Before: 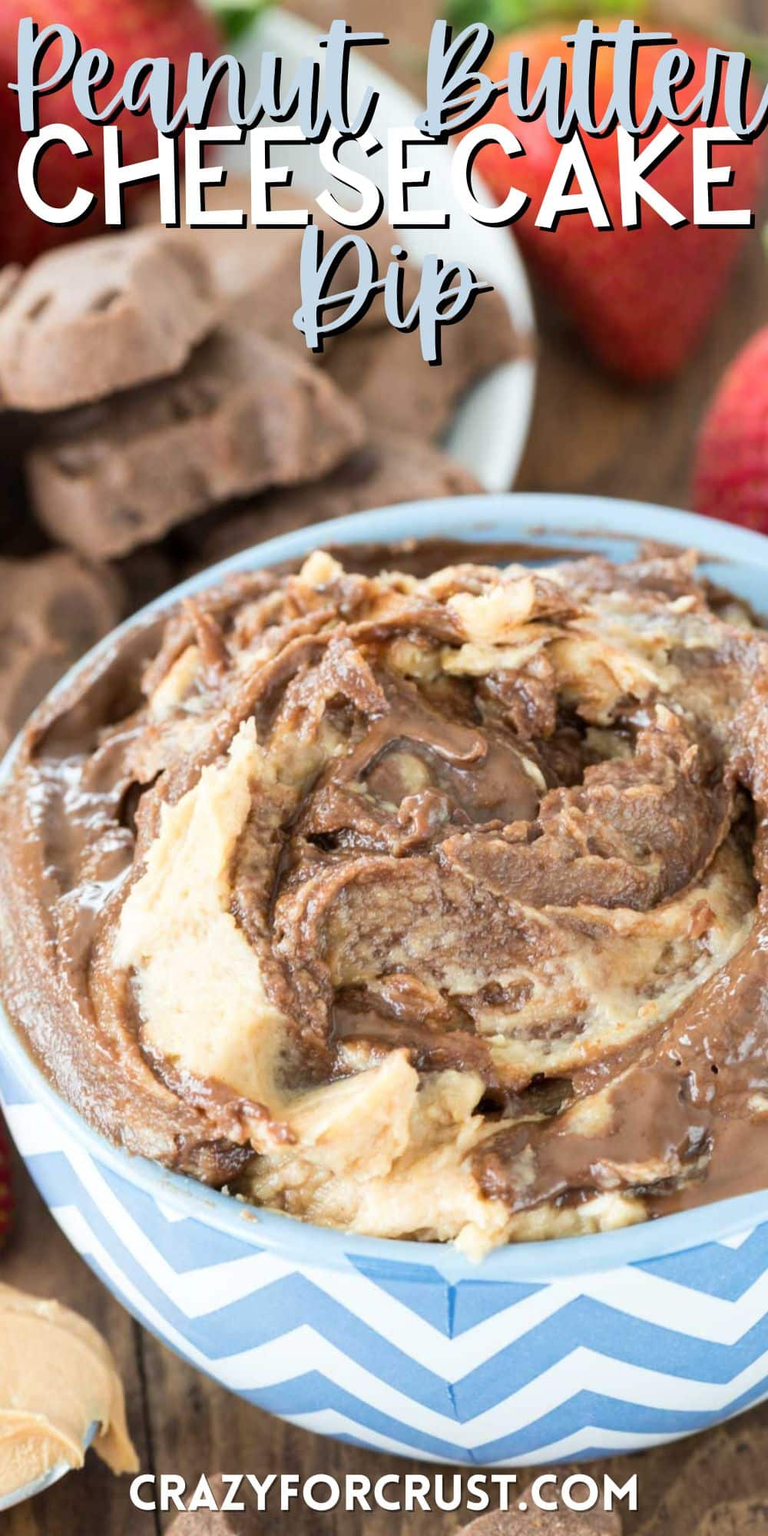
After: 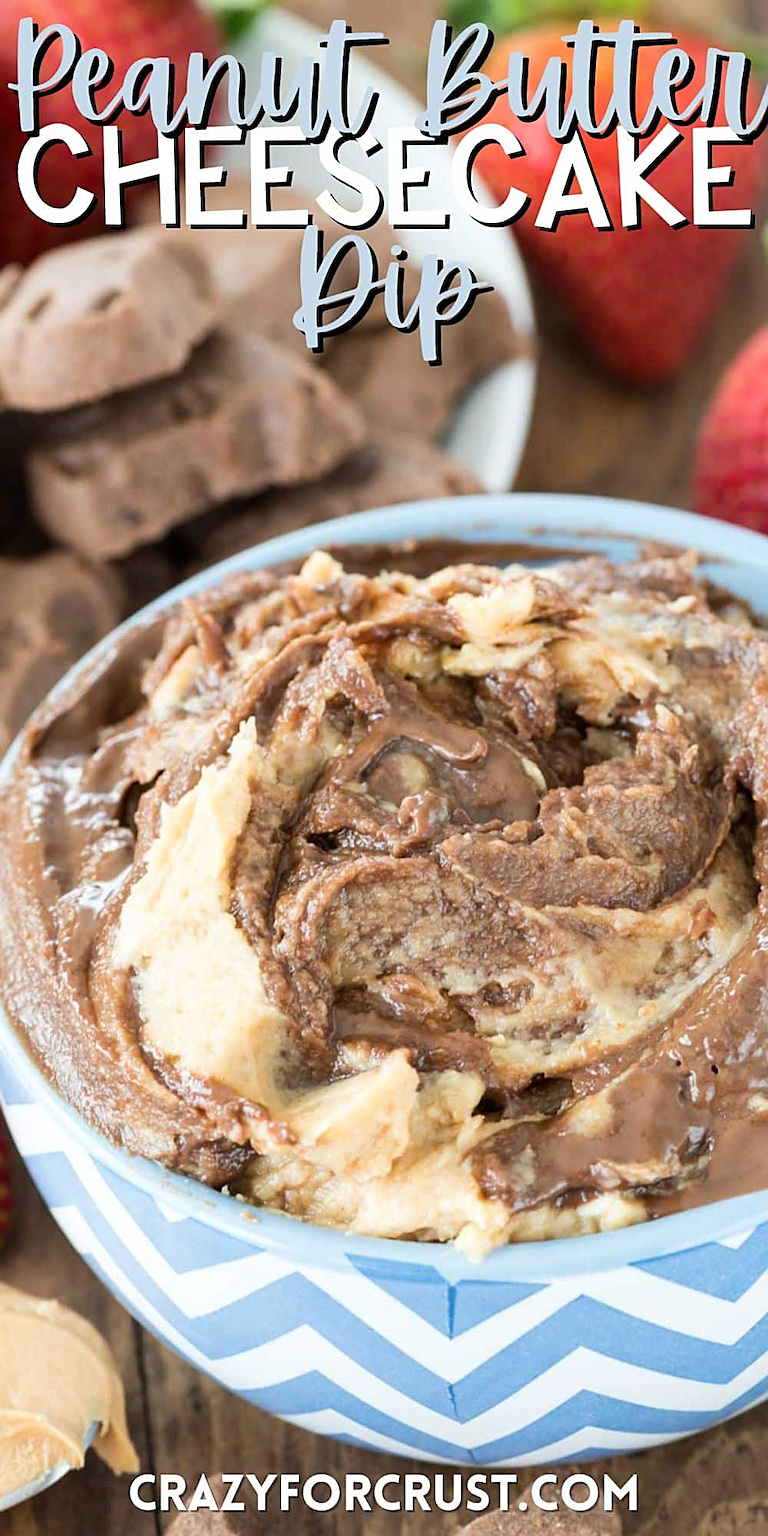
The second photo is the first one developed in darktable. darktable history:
base curve: curves: ch0 [(0, 0) (0.283, 0.295) (1, 1)], preserve colors none
sharpen: amount 0.49
